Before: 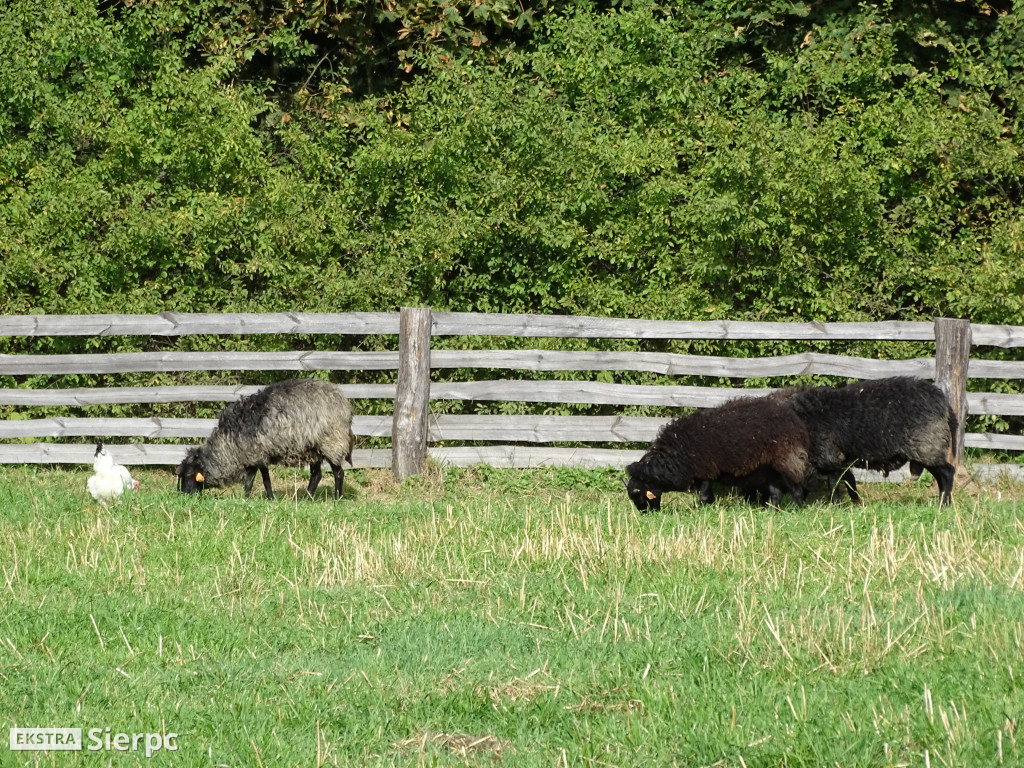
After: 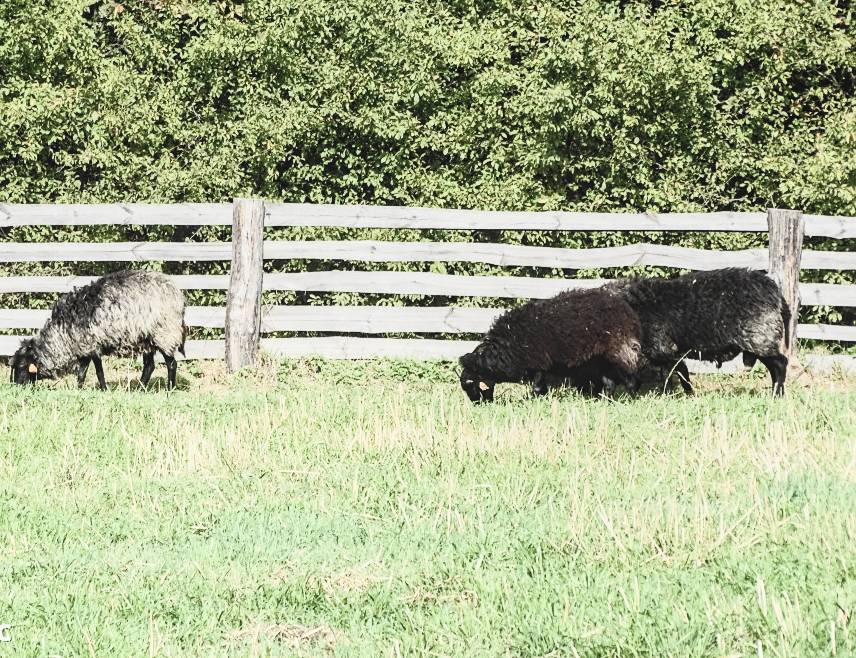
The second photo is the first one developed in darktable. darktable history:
local contrast: detail 110%
crop: left 16.315%, top 14.246%
sharpen: amount 0.2
filmic rgb: black relative exposure -7.65 EV, white relative exposure 4.56 EV, hardness 3.61
contrast brightness saturation: contrast 0.57, brightness 0.57, saturation -0.34
exposure: exposure -0.01 EV, compensate highlight preservation false
color balance rgb: perceptual saturation grading › global saturation 20%, perceptual saturation grading › highlights -25%, perceptual saturation grading › shadows 25%
